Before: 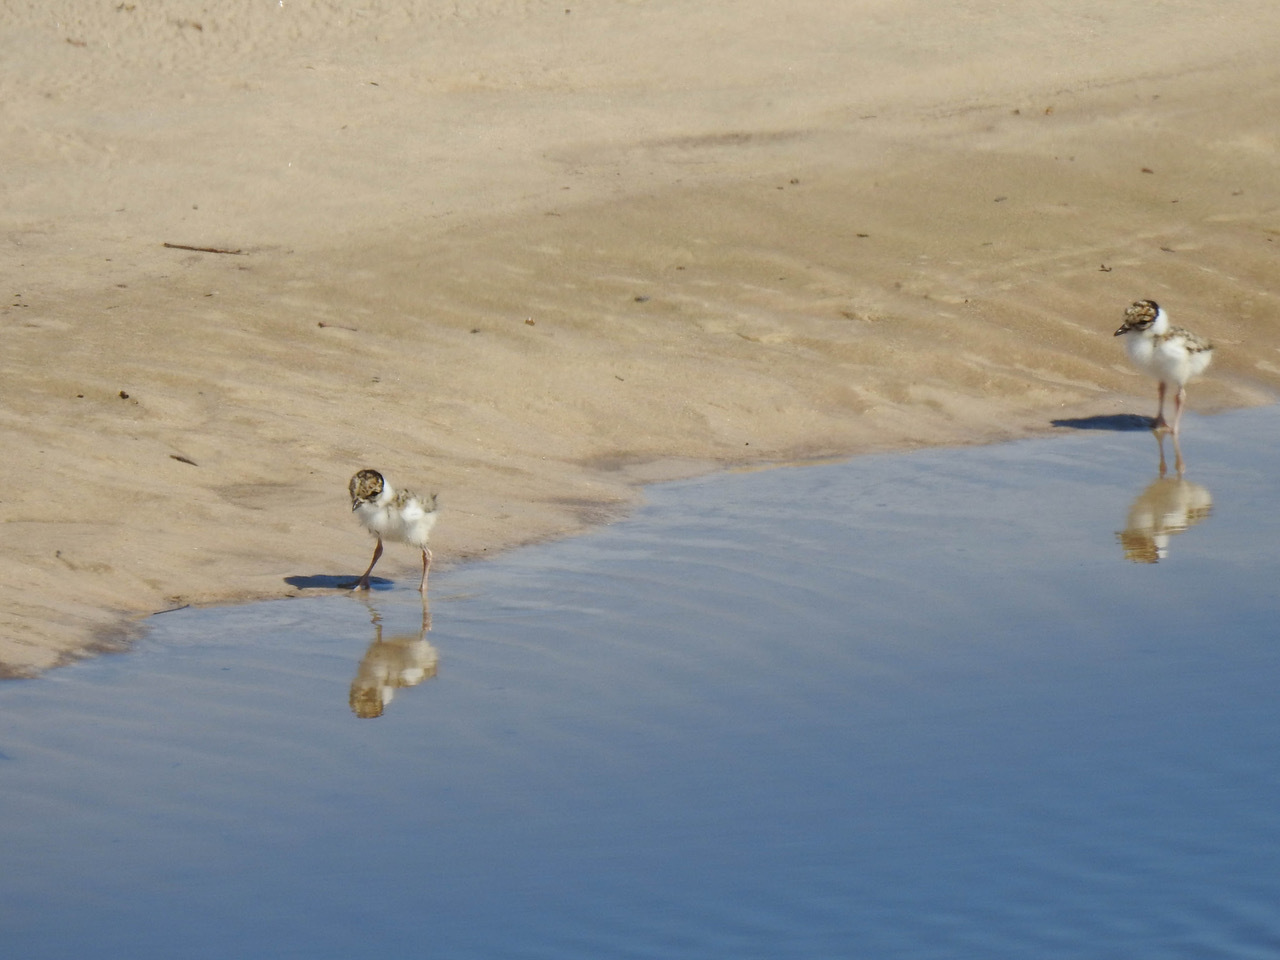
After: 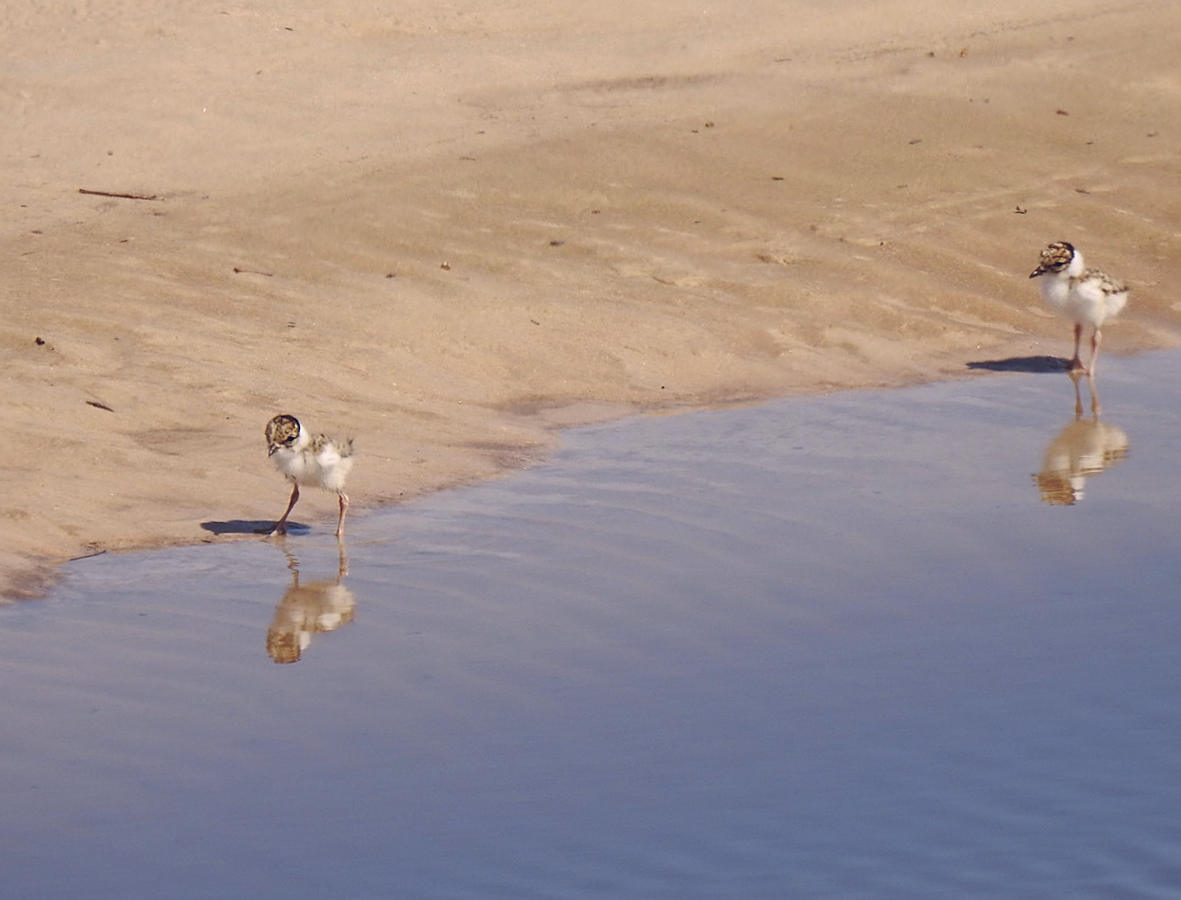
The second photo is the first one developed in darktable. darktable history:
crop and rotate: angle 1.96°, left 5.673%, top 5.673%
white balance: emerald 1
rotate and perspective: rotation 1.72°, automatic cropping off
sharpen: on, module defaults
color correction: highlights a* 7.34, highlights b* 4.37
color balance rgb: shadows lift › chroma 9.92%, shadows lift › hue 45.12°, power › luminance 3.26%, power › hue 231.93°, global offset › luminance 0.4%, global offset › chroma 0.21%, global offset › hue 255.02°
